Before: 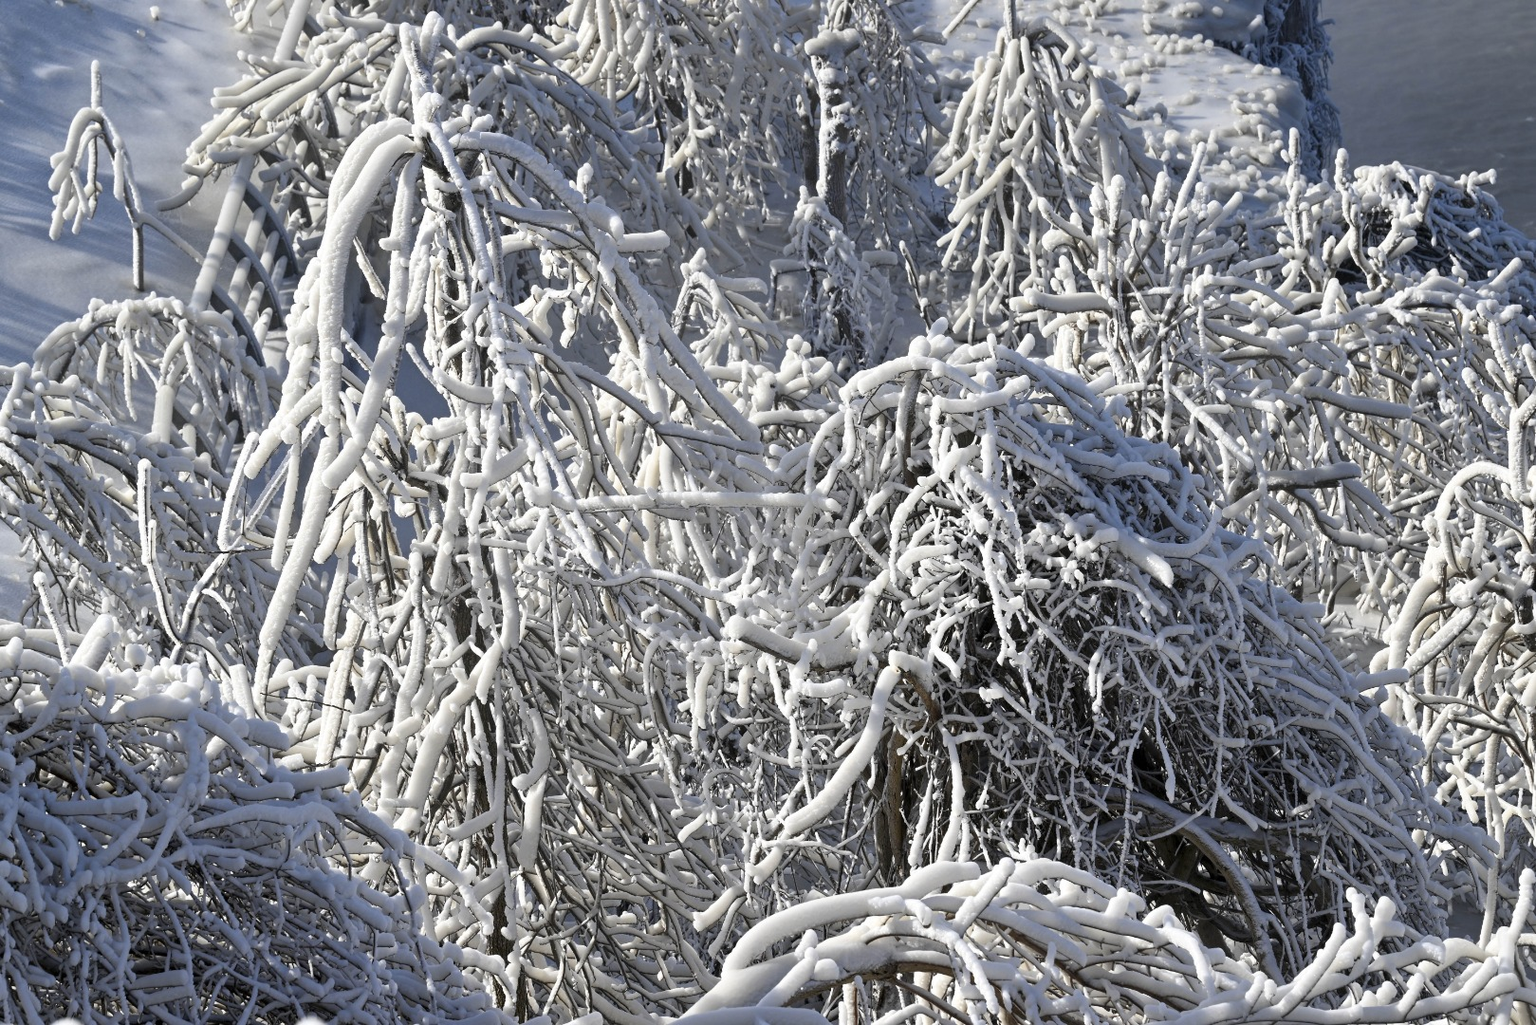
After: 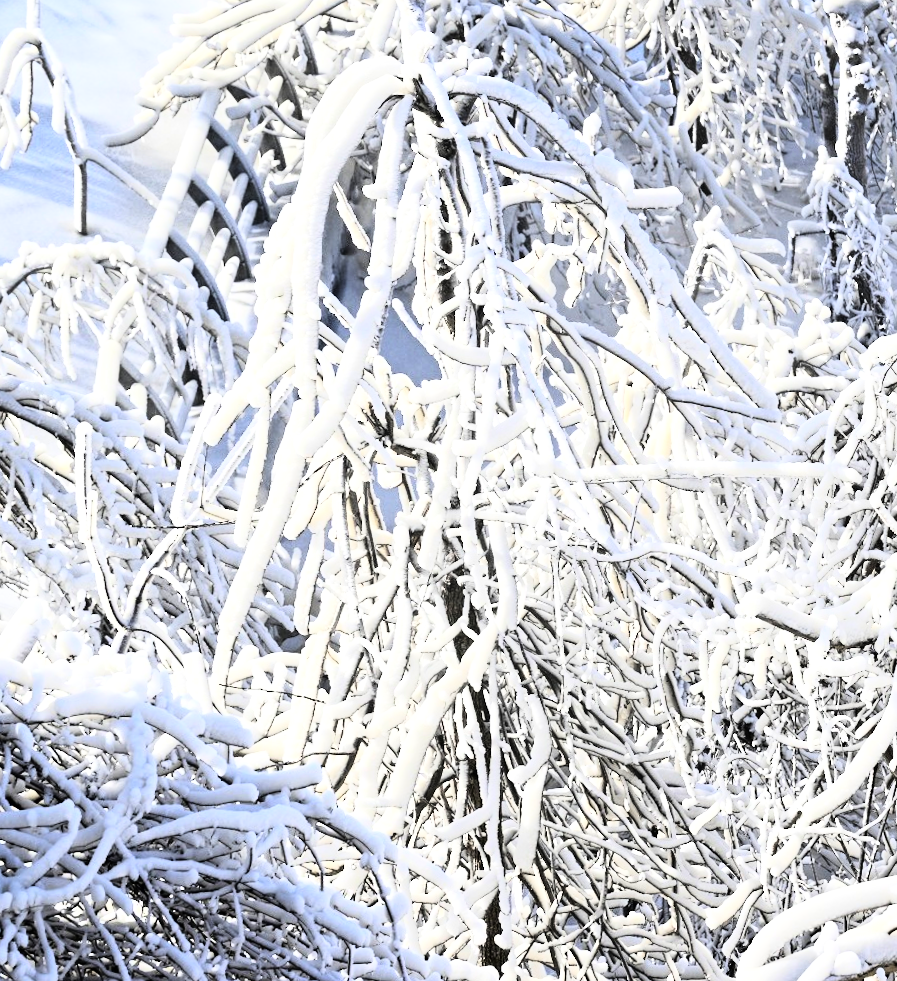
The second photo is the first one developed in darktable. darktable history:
crop: left 5.114%, right 38.589%
exposure: black level correction 0.001, exposure 0.5 EV, compensate exposure bias true, compensate highlight preservation false
rgb curve: curves: ch0 [(0, 0) (0.21, 0.15) (0.24, 0.21) (0.5, 0.75) (0.75, 0.96) (0.89, 0.99) (1, 1)]; ch1 [(0, 0.02) (0.21, 0.13) (0.25, 0.2) (0.5, 0.67) (0.75, 0.9) (0.89, 0.97) (1, 1)]; ch2 [(0, 0.02) (0.21, 0.13) (0.25, 0.2) (0.5, 0.67) (0.75, 0.9) (0.89, 0.97) (1, 1)], compensate middle gray true
tone equalizer: on, module defaults
rotate and perspective: rotation -0.013°, lens shift (vertical) -0.027, lens shift (horizontal) 0.178, crop left 0.016, crop right 0.989, crop top 0.082, crop bottom 0.918
